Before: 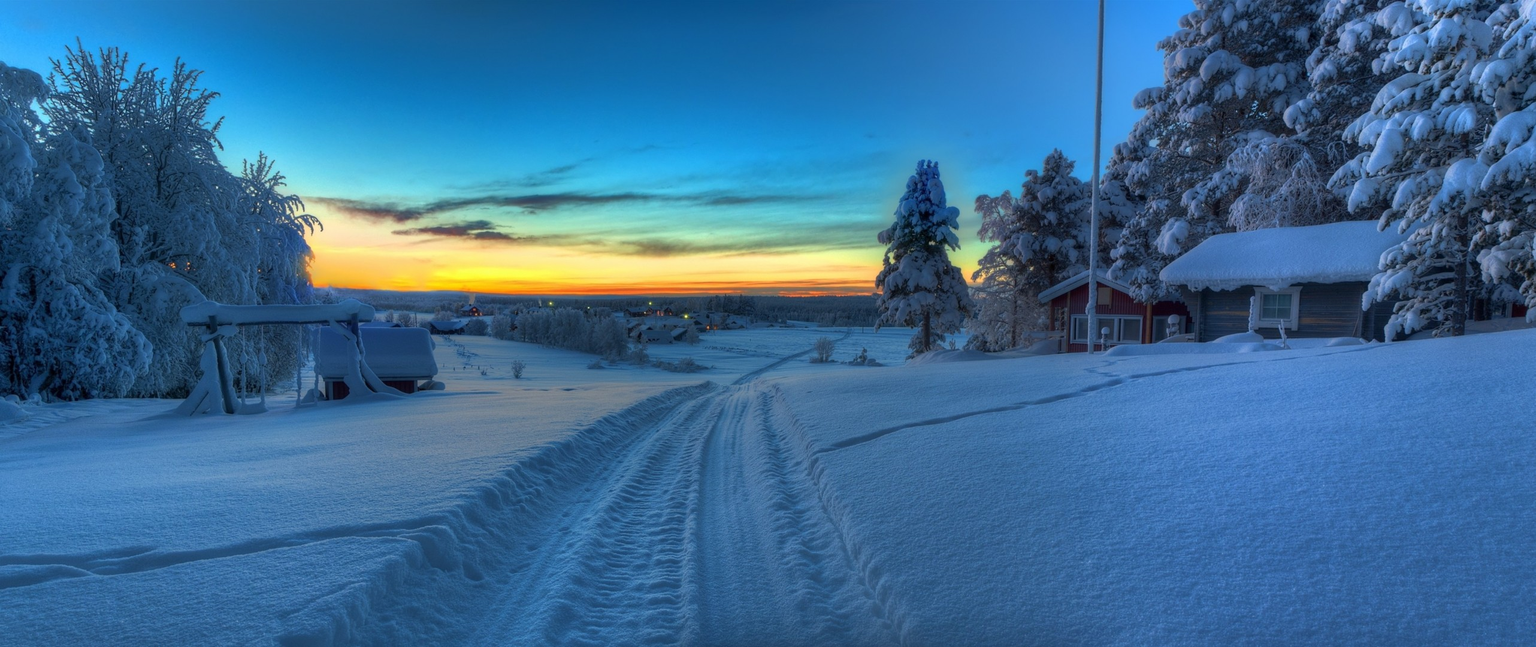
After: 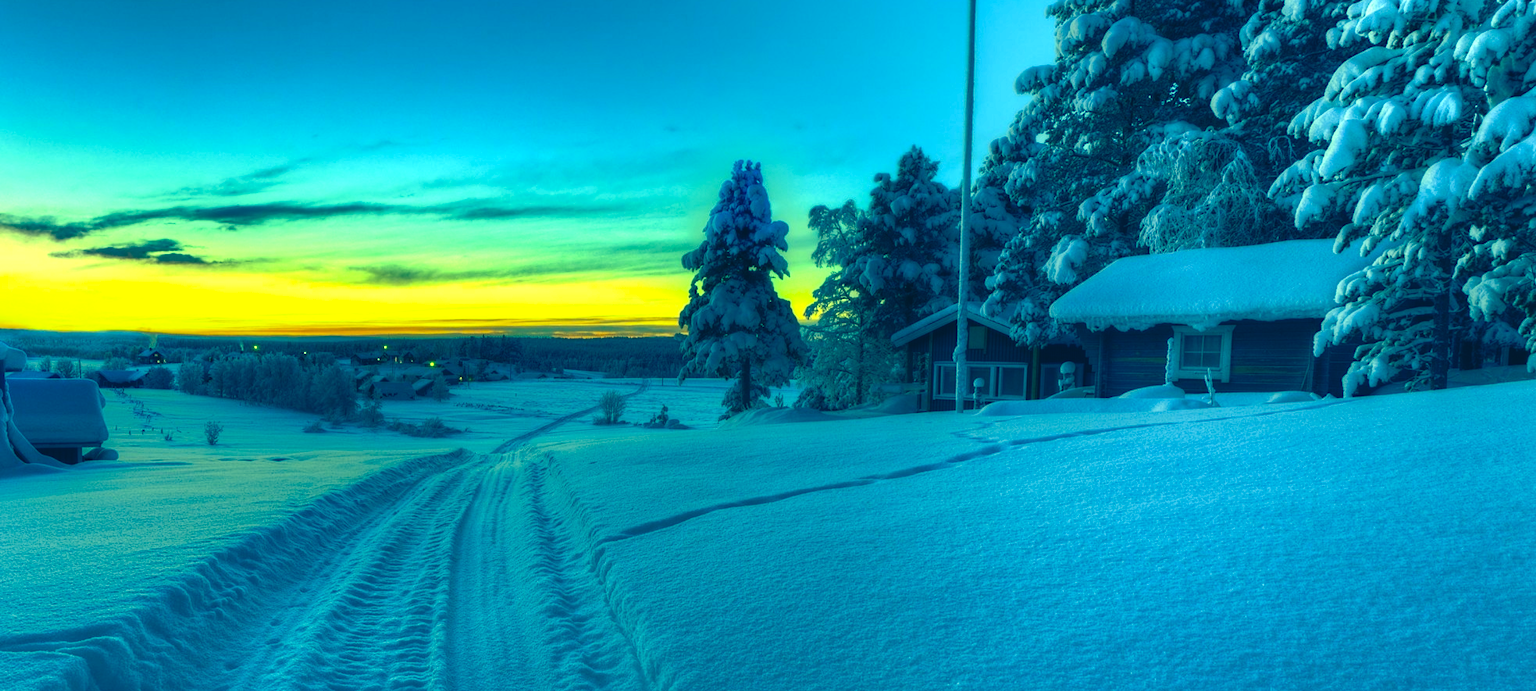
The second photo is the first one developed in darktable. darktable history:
crop: left 23.095%, top 5.827%, bottom 11.854%
color correction: highlights a* -15.58, highlights b* 40, shadows a* -40, shadows b* -26.18
tone equalizer: -8 EV -0.75 EV, -7 EV -0.7 EV, -6 EV -0.6 EV, -5 EV -0.4 EV, -3 EV 0.4 EV, -2 EV 0.6 EV, -1 EV 0.7 EV, +0 EV 0.75 EV, edges refinement/feathering 500, mask exposure compensation -1.57 EV, preserve details no
color balance: mode lift, gamma, gain (sRGB), lift [0.997, 0.979, 1.021, 1.011], gamma [1, 1.084, 0.916, 0.998], gain [1, 0.87, 1.13, 1.101], contrast 4.55%, contrast fulcrum 38.24%, output saturation 104.09%
